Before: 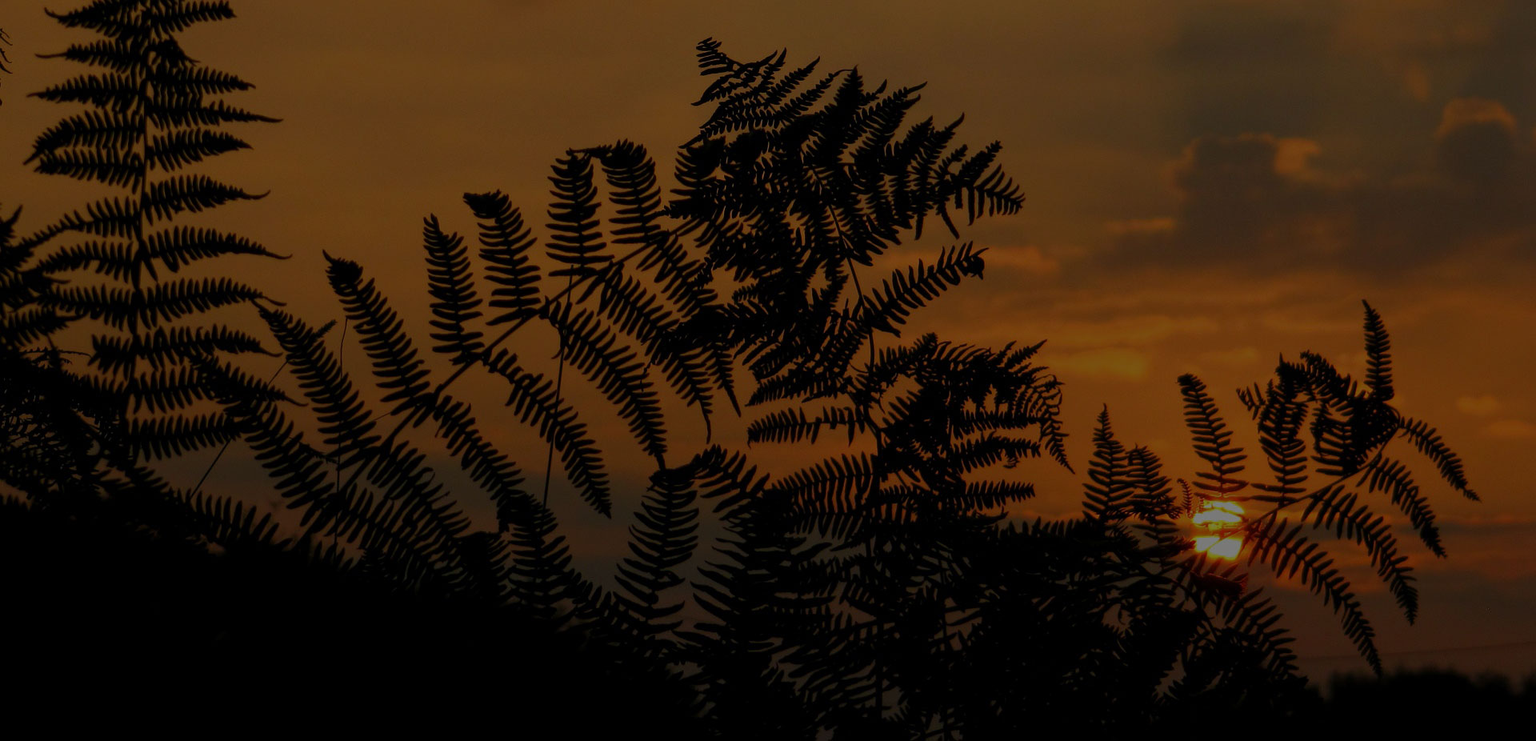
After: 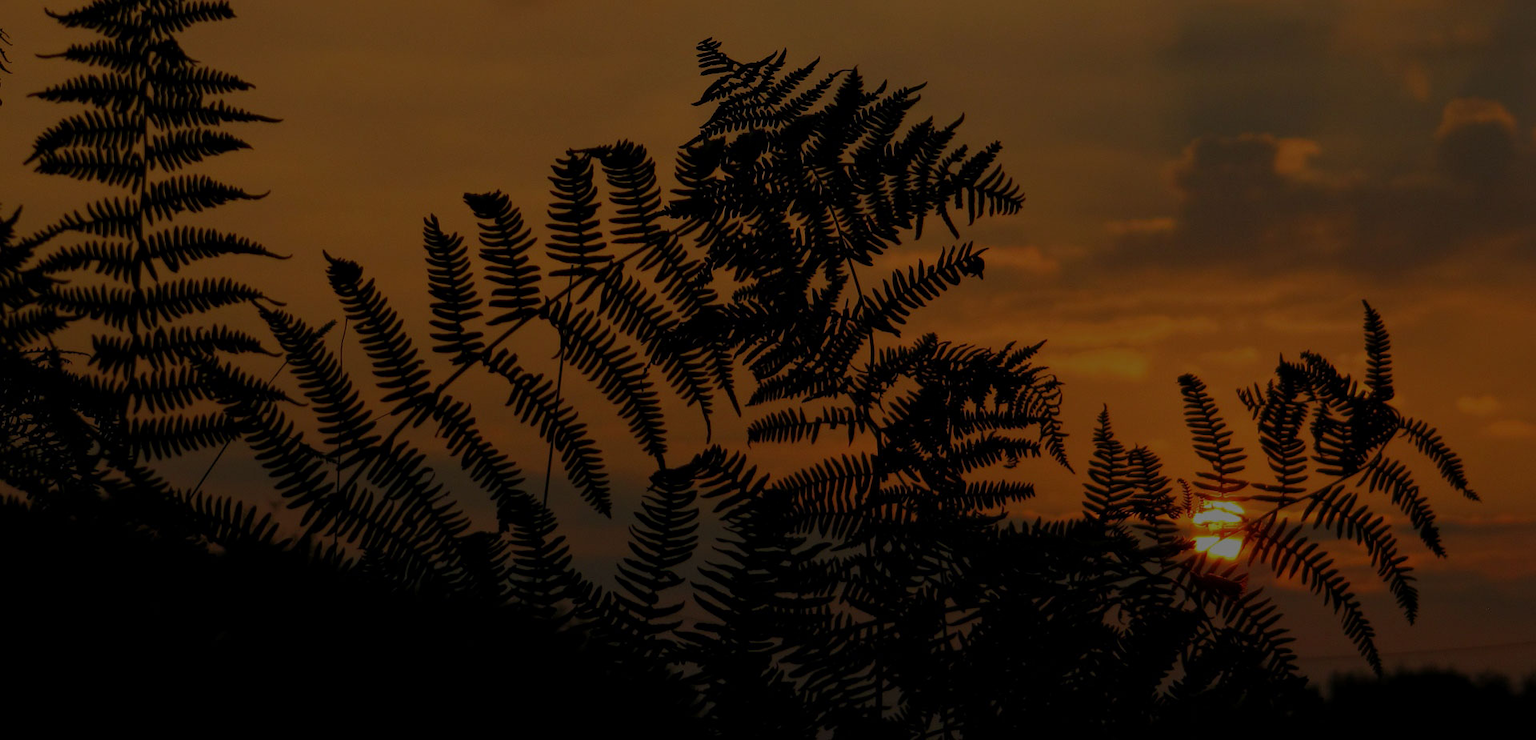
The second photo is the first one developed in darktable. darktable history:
local contrast: mode bilateral grid, contrast 14, coarseness 36, detail 105%, midtone range 0.2
